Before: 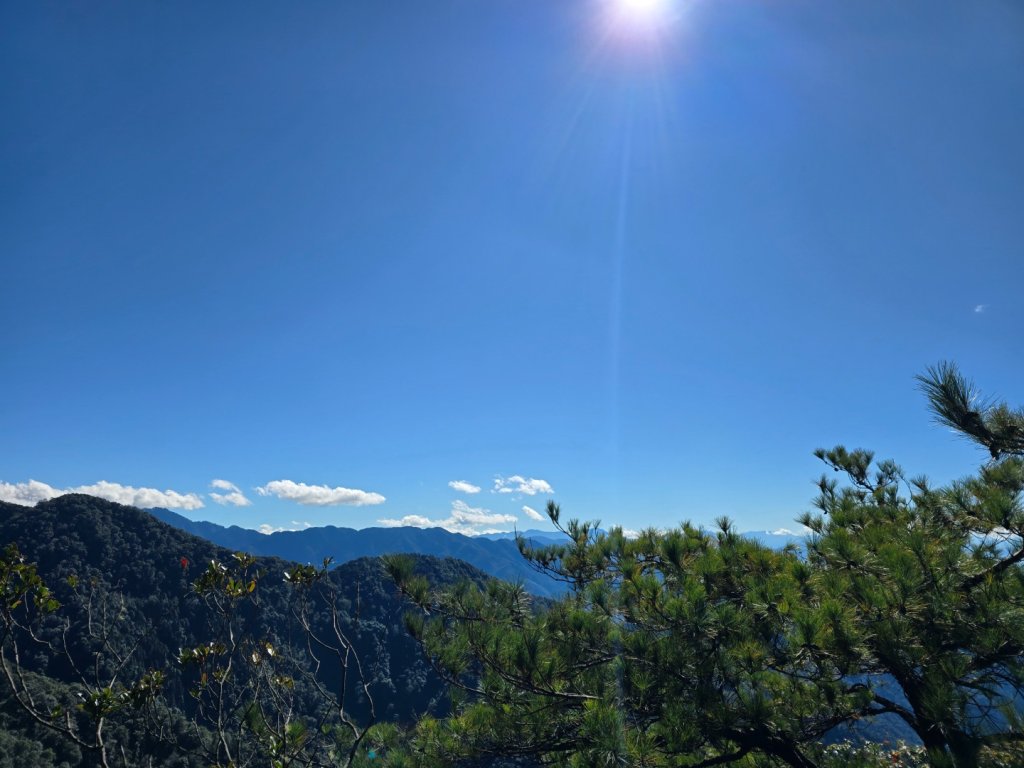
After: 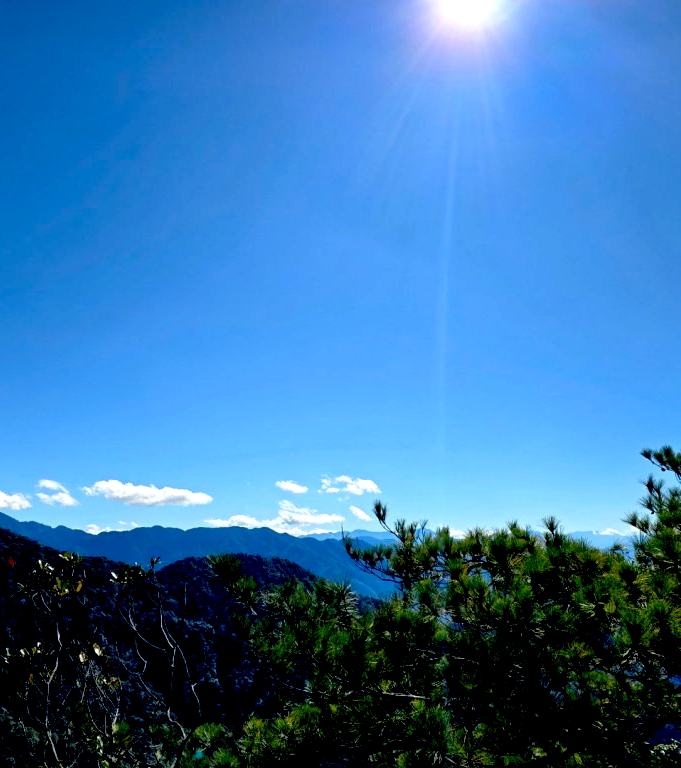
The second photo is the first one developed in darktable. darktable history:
exposure: black level correction 0.04, exposure 0.5 EV, compensate highlight preservation false
crop: left 16.899%, right 16.556%
